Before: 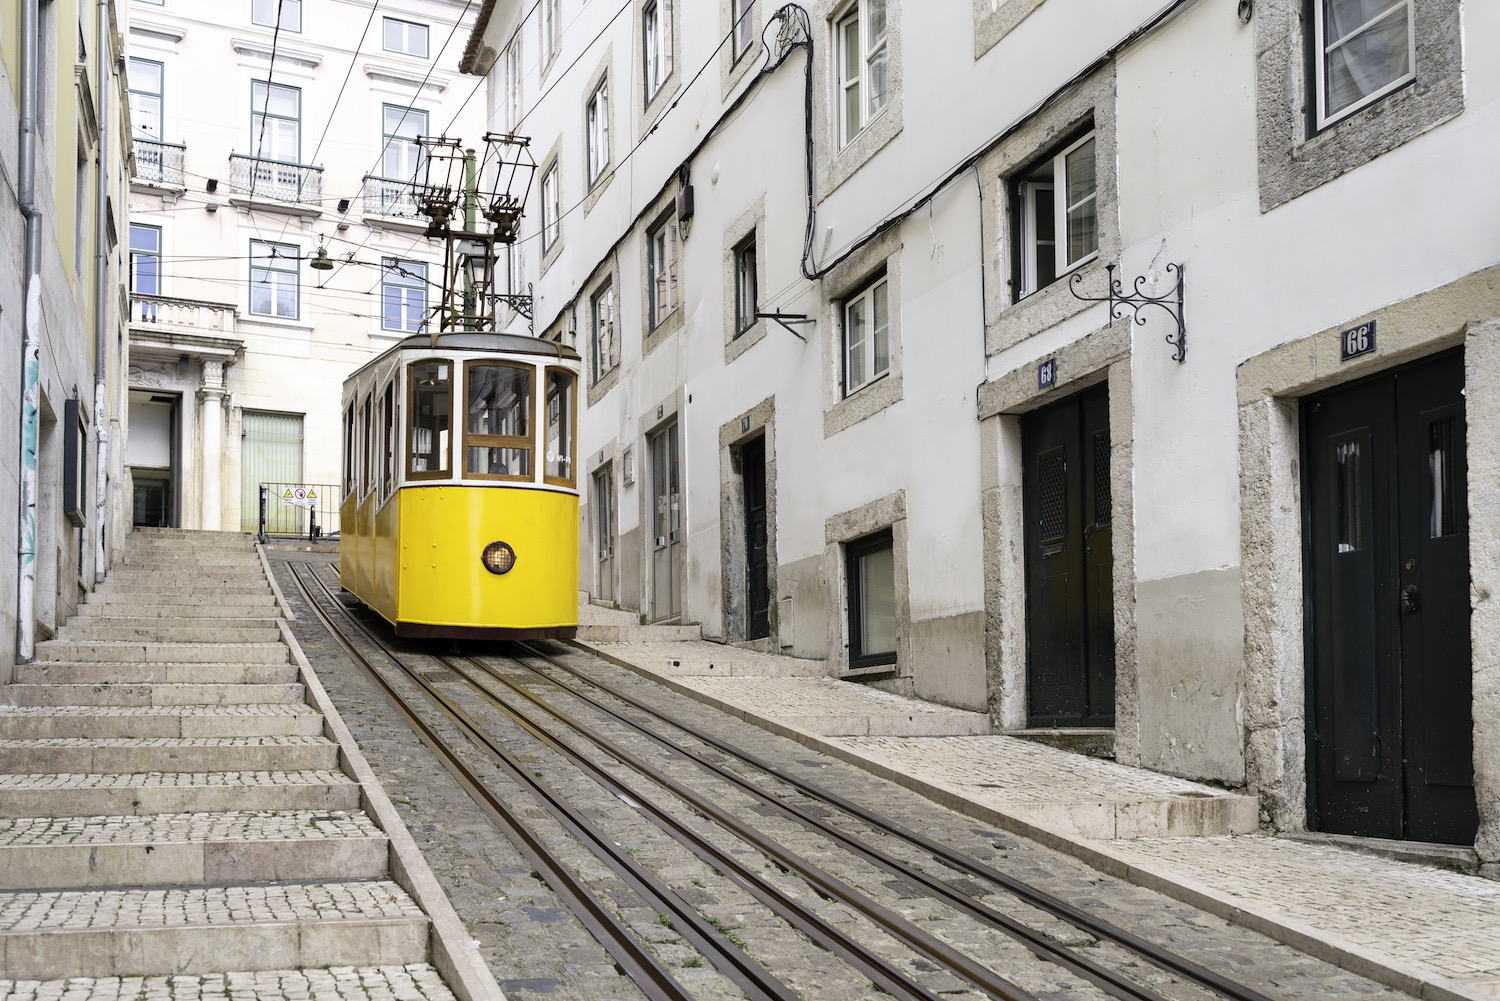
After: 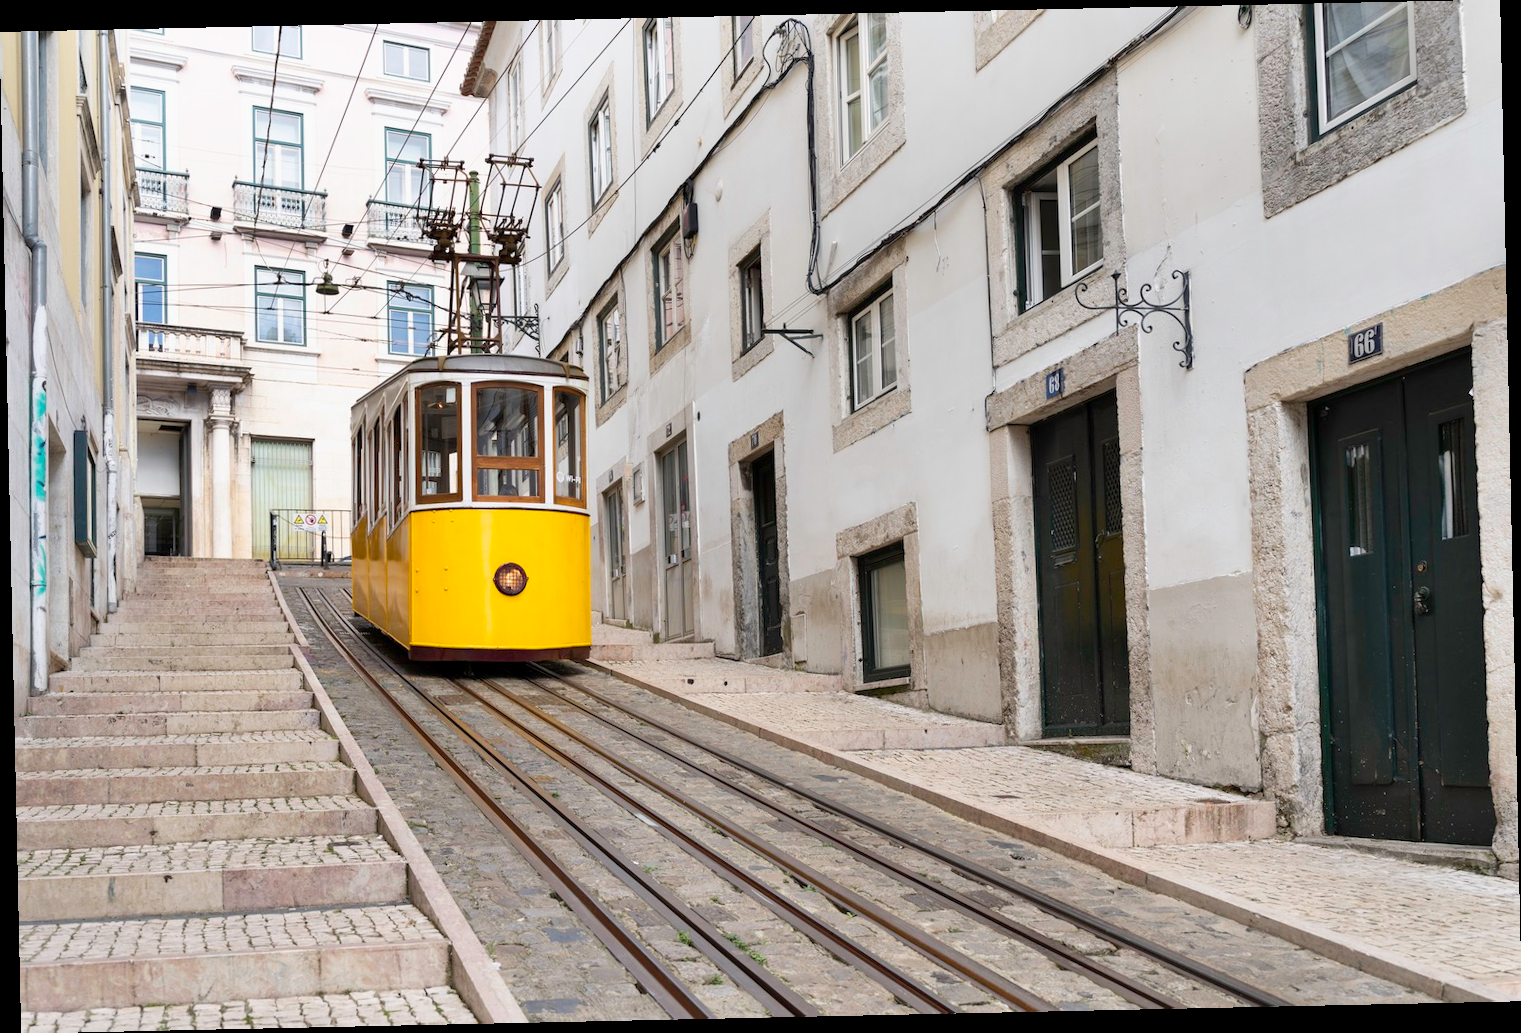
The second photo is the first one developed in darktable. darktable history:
shadows and highlights: shadows 43.71, white point adjustment -1.46, soften with gaussian
rotate and perspective: rotation -1.24°, automatic cropping off
